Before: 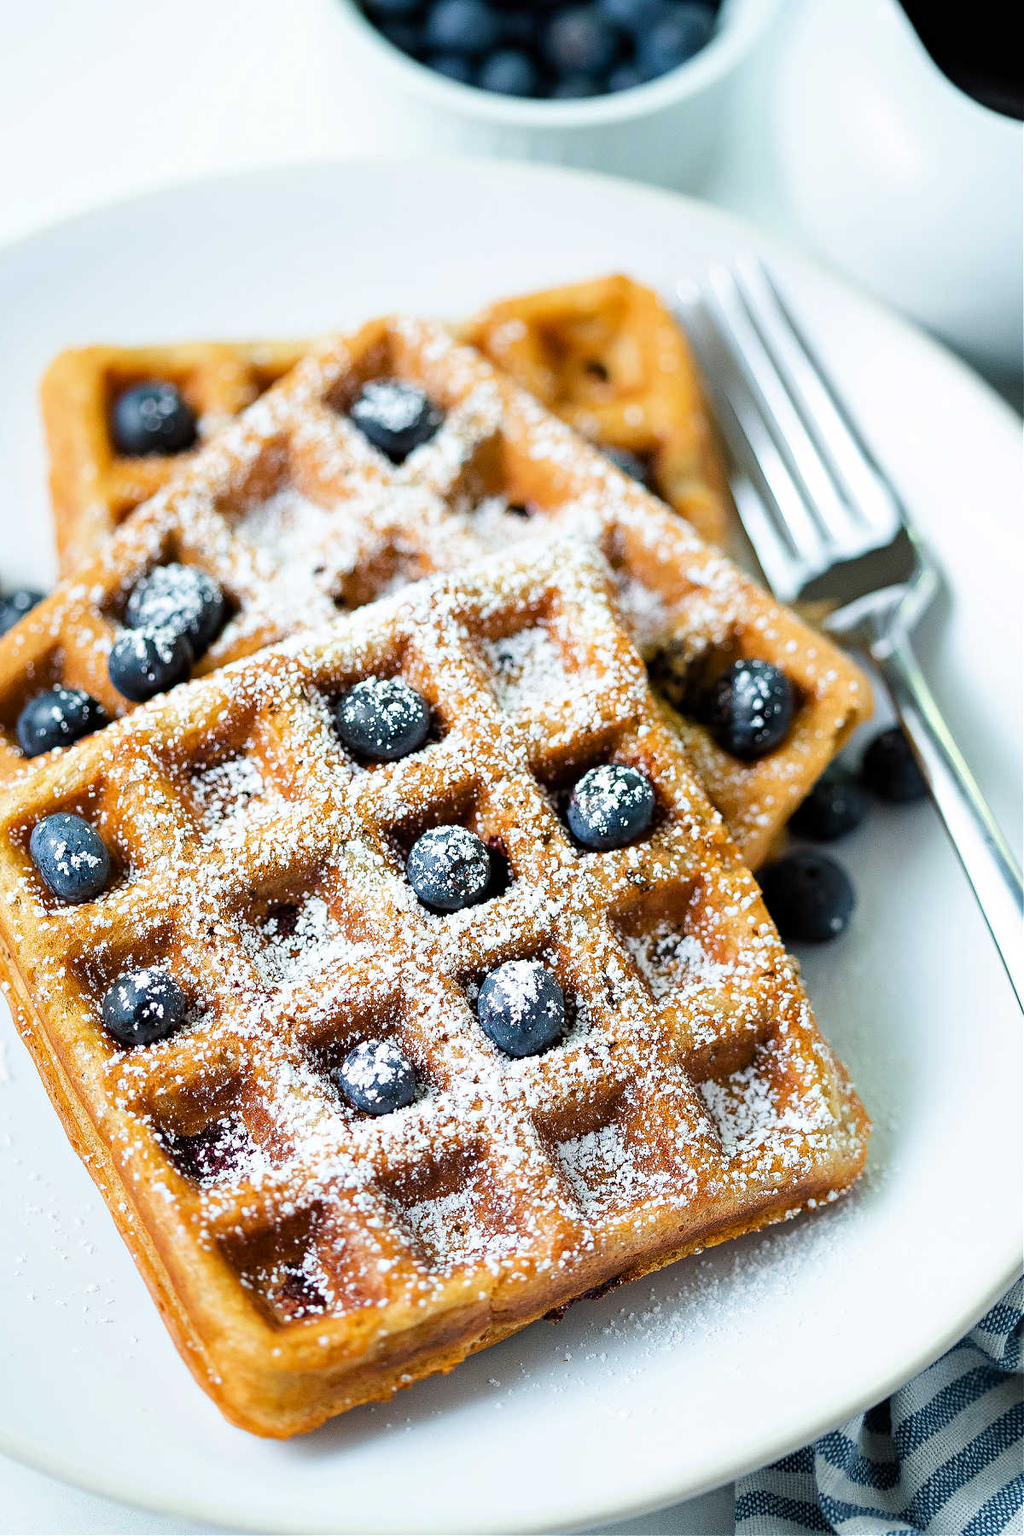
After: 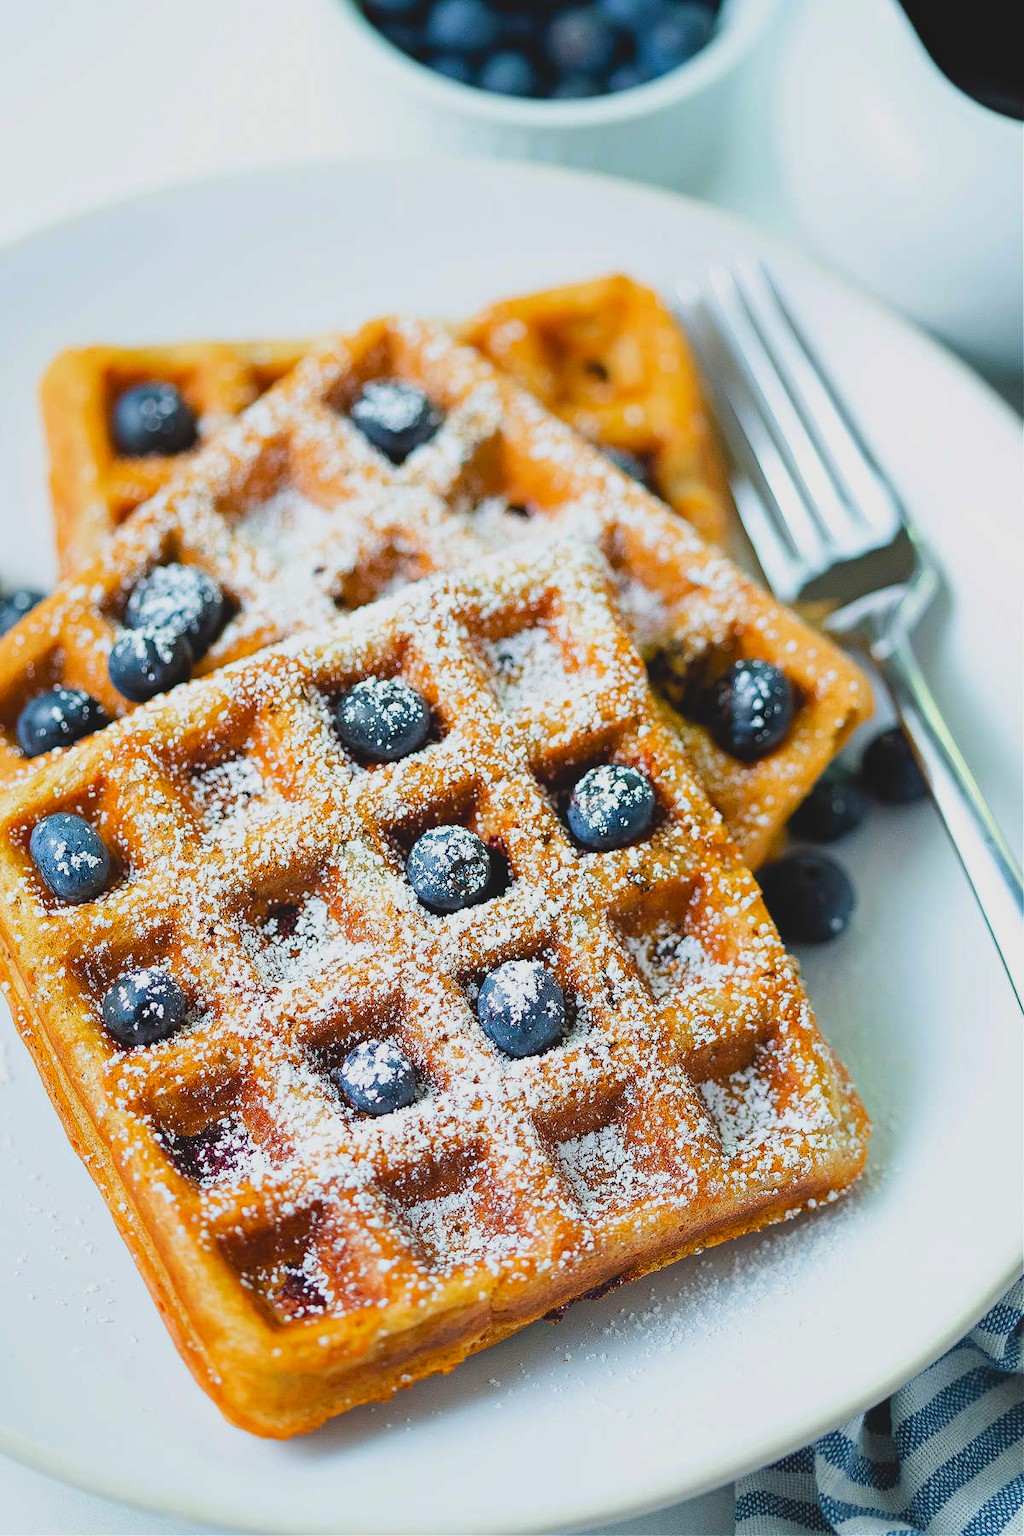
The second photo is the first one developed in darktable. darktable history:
contrast brightness saturation: contrast -0.178, saturation 0.185
